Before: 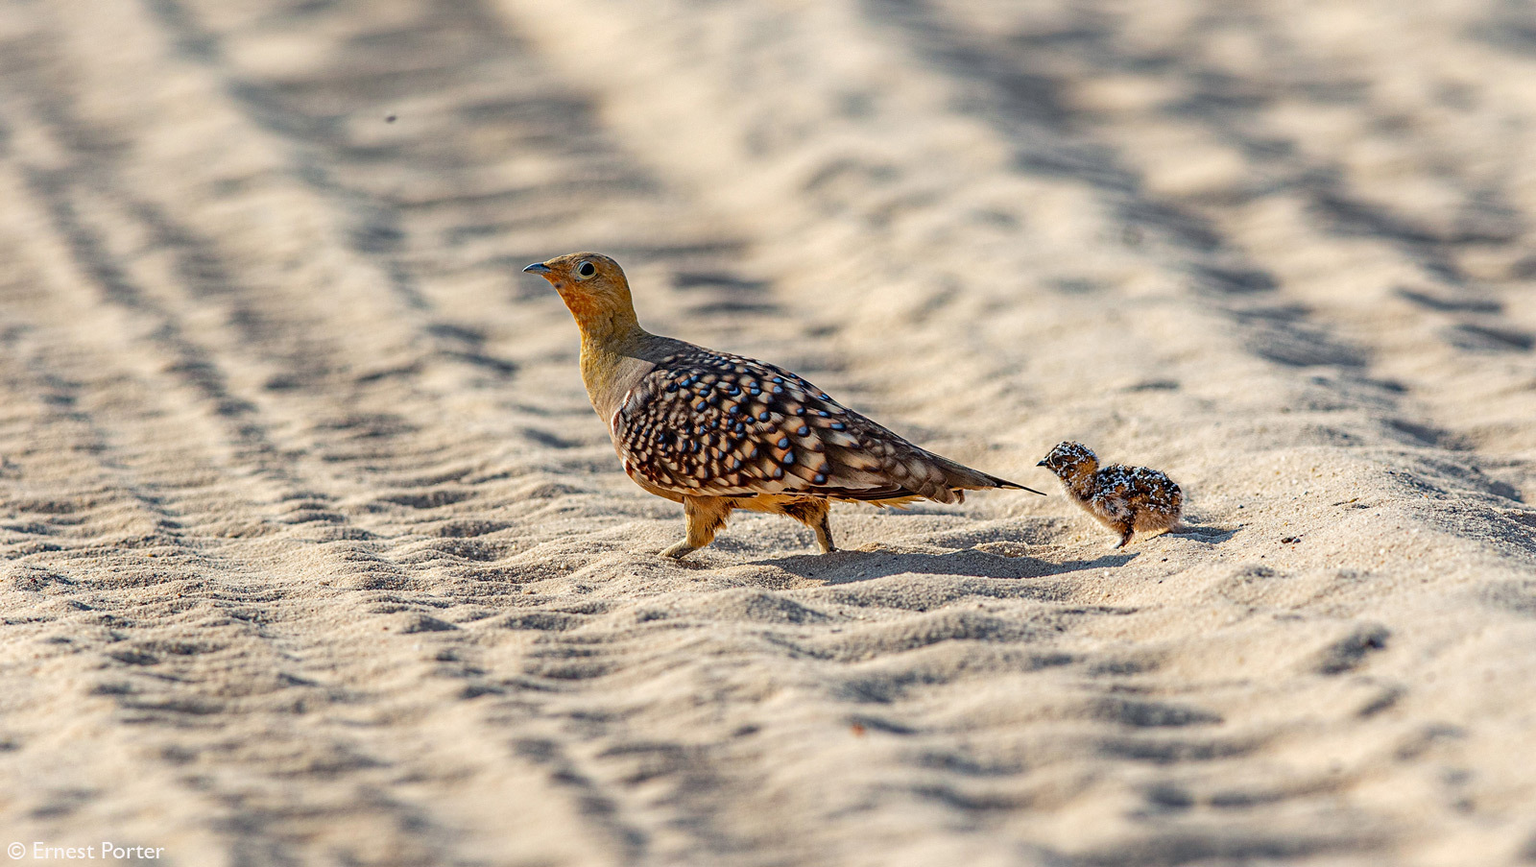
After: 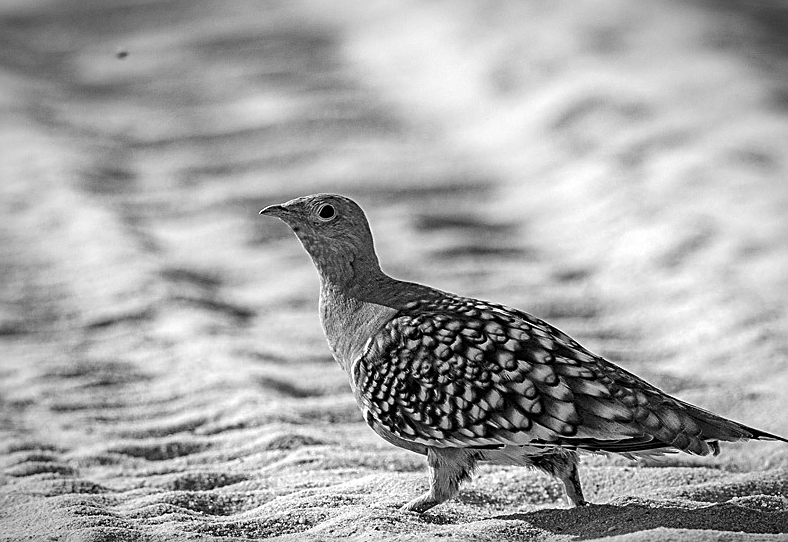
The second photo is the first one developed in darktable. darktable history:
crop: left 17.835%, top 7.675%, right 32.881%, bottom 32.213%
sharpen: on, module defaults
vignetting: automatic ratio true
monochrome: a 1.94, b -0.638
tone equalizer: -8 EV -0.001 EV, -7 EV 0.001 EV, -6 EV -0.002 EV, -5 EV -0.003 EV, -4 EV -0.062 EV, -3 EV -0.222 EV, -2 EV -0.267 EV, -1 EV 0.105 EV, +0 EV 0.303 EV
